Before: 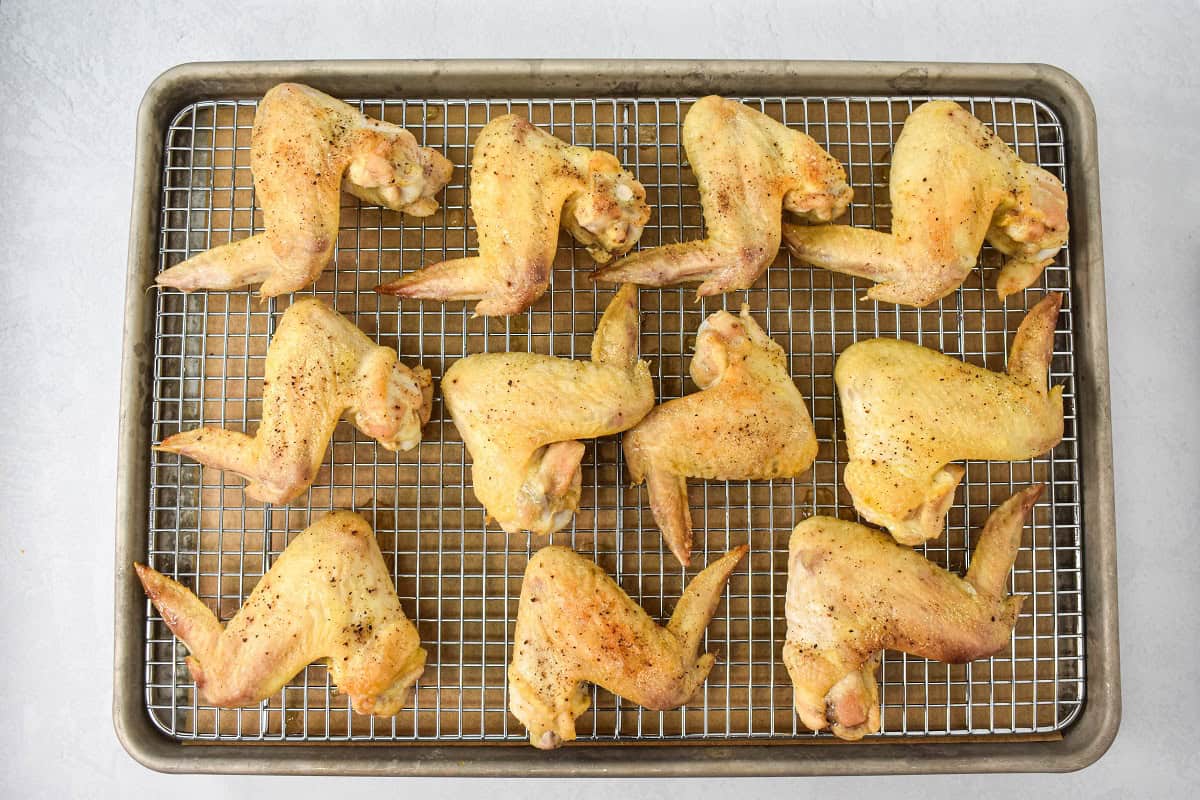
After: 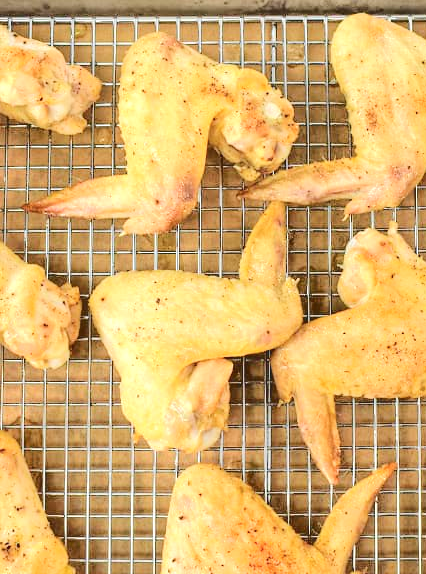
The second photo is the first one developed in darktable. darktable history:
crop and rotate: left 29.412%, top 10.316%, right 35.087%, bottom 17.857%
tone curve: curves: ch0 [(0, 0) (0.003, 0.09) (0.011, 0.095) (0.025, 0.097) (0.044, 0.108) (0.069, 0.117) (0.1, 0.129) (0.136, 0.151) (0.177, 0.185) (0.224, 0.229) (0.277, 0.299) (0.335, 0.379) (0.399, 0.469) (0.468, 0.55) (0.543, 0.629) (0.623, 0.702) (0.709, 0.775) (0.801, 0.85) (0.898, 0.91) (1, 1)], color space Lab, independent channels, preserve colors none
tone equalizer: -8 EV 1.01 EV, -7 EV 0.993 EV, -6 EV 0.971 EV, -5 EV 1.02 EV, -4 EV 1.03 EV, -3 EV 0.76 EV, -2 EV 0.526 EV, -1 EV 0.266 EV, edges refinement/feathering 500, mask exposure compensation -1.57 EV, preserve details no
